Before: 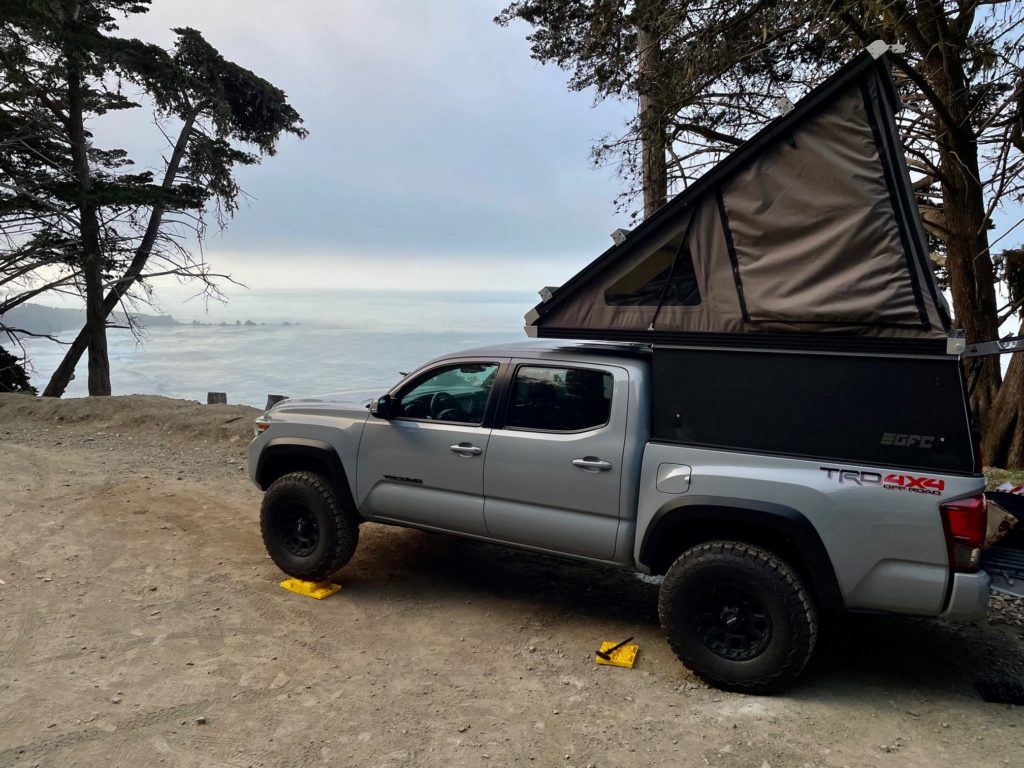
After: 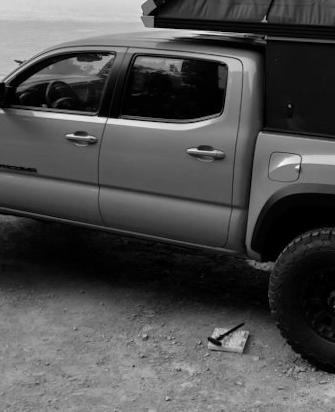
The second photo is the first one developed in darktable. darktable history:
monochrome: on, module defaults
rotate and perspective: rotation 0.679°, lens shift (horizontal) 0.136, crop left 0.009, crop right 0.991, crop top 0.078, crop bottom 0.95
crop: left 40.878%, top 39.176%, right 25.993%, bottom 3.081%
color balance rgb: perceptual saturation grading › global saturation 20%, global vibrance 20%
